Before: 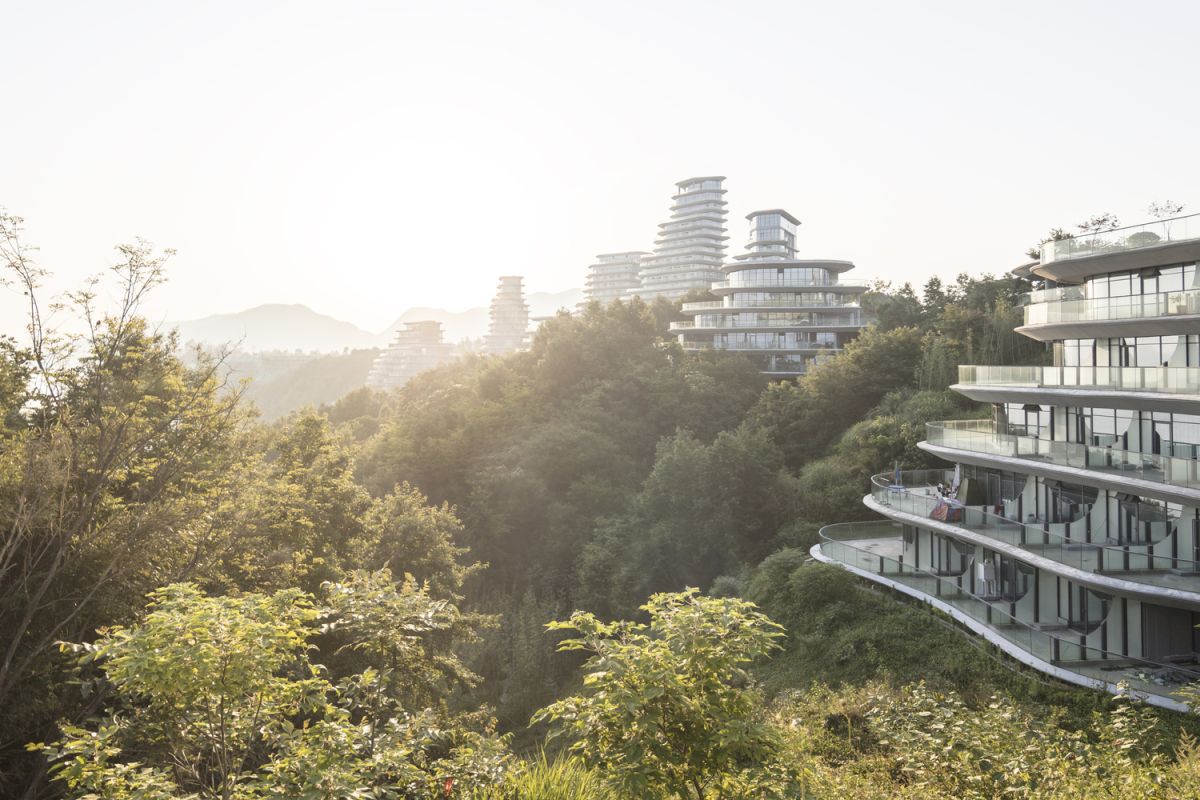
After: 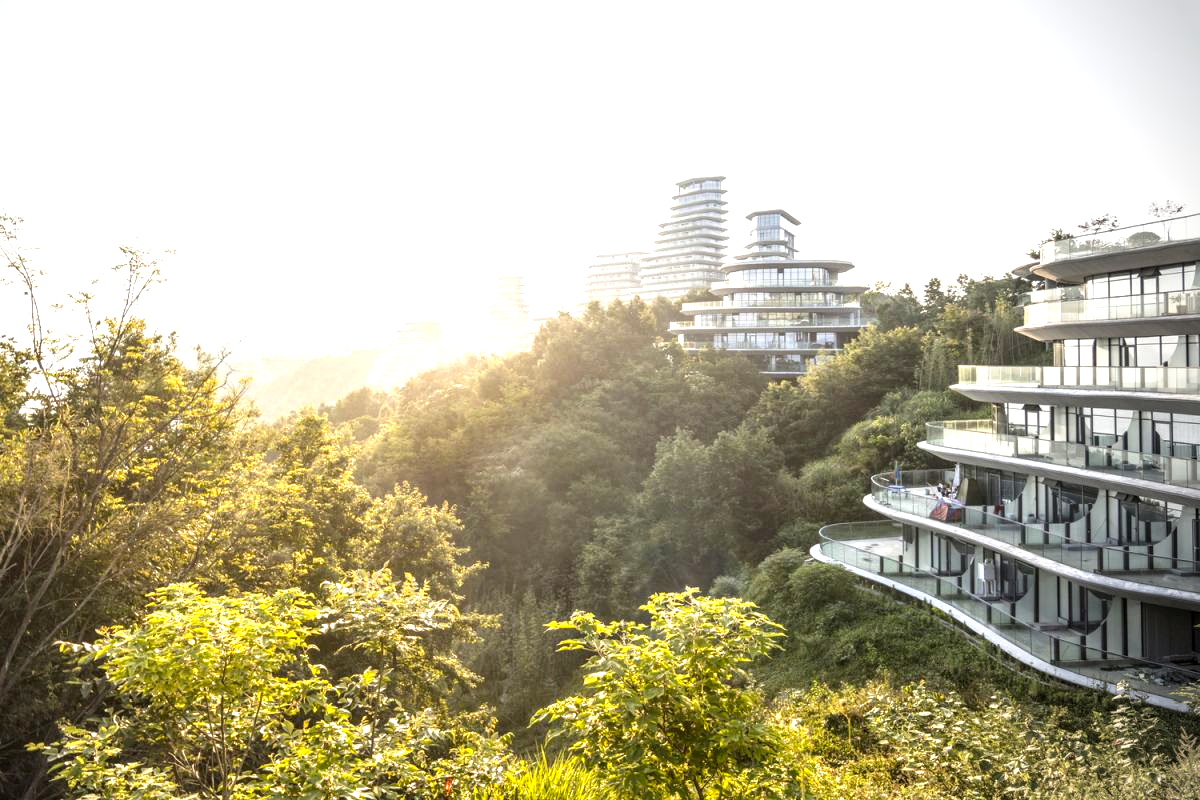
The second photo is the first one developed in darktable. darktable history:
vignetting: center (-0.15, 0.013)
color balance rgb: linear chroma grading › global chroma 15%, perceptual saturation grading › global saturation 30%
local contrast: highlights 60%, shadows 60%, detail 160%
exposure: exposure 0.564 EV, compensate highlight preservation false
